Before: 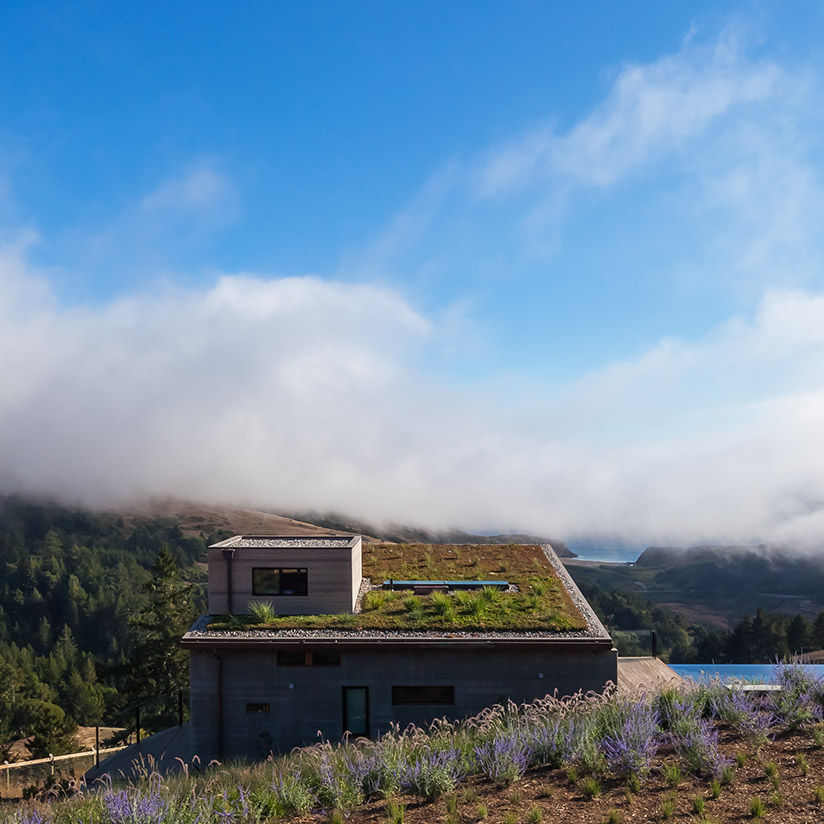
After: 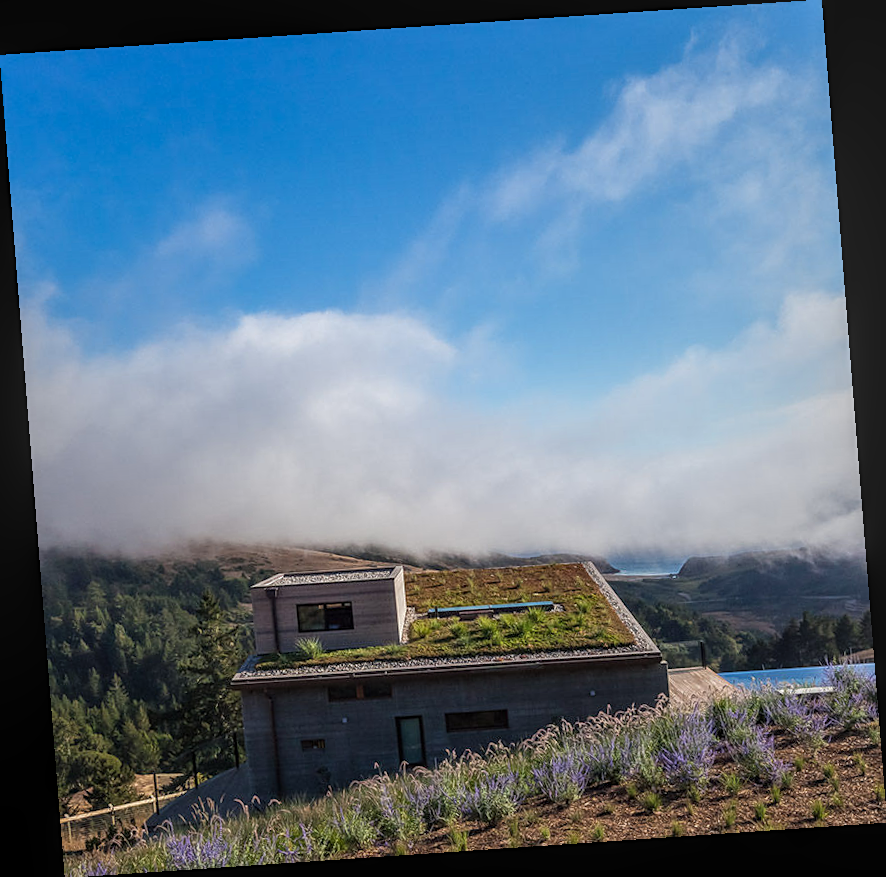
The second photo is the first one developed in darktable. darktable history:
local contrast: highlights 0%, shadows 0%, detail 133%
rotate and perspective: rotation -4.2°, shear 0.006, automatic cropping off
sharpen: amount 0.2
